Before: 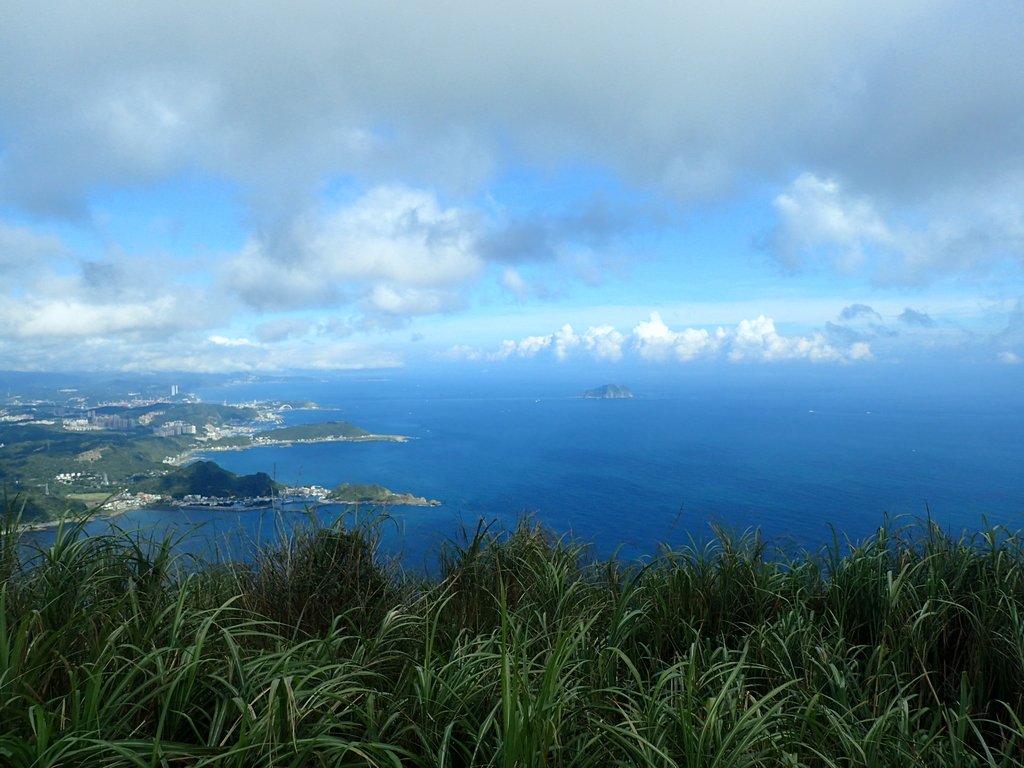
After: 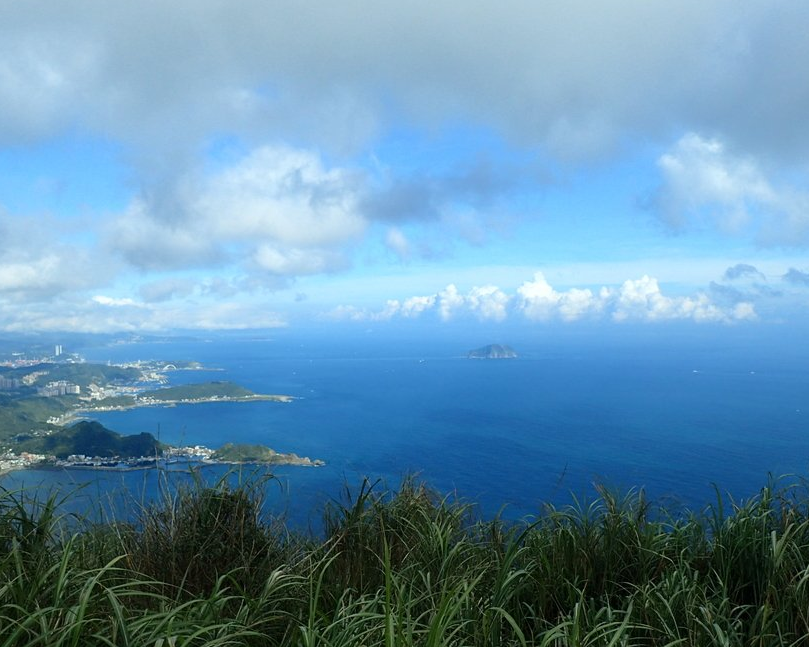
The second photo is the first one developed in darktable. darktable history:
crop: left 11.342%, top 5.238%, right 9.597%, bottom 10.488%
